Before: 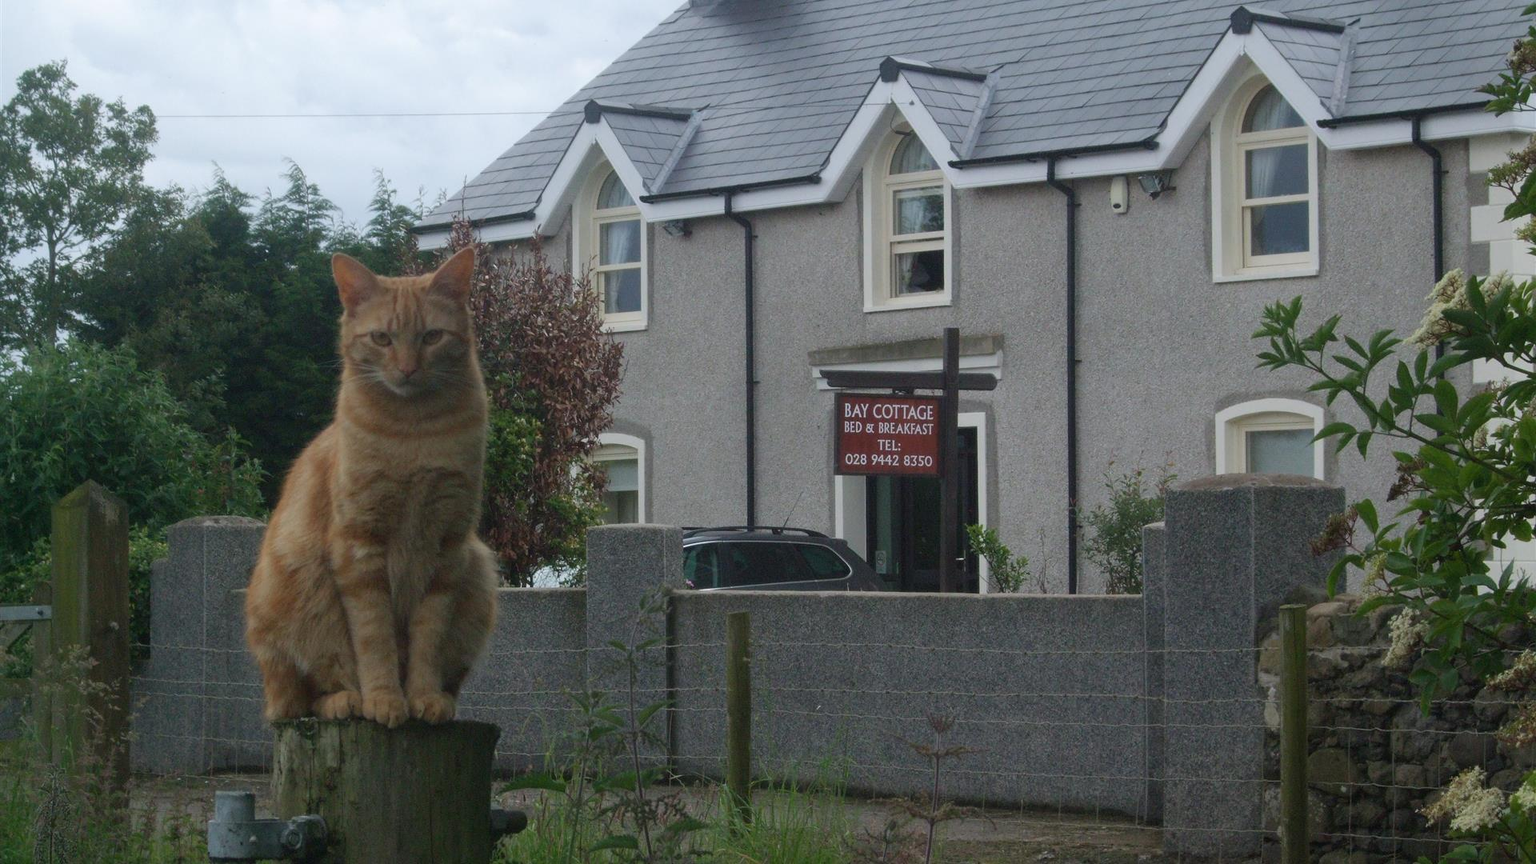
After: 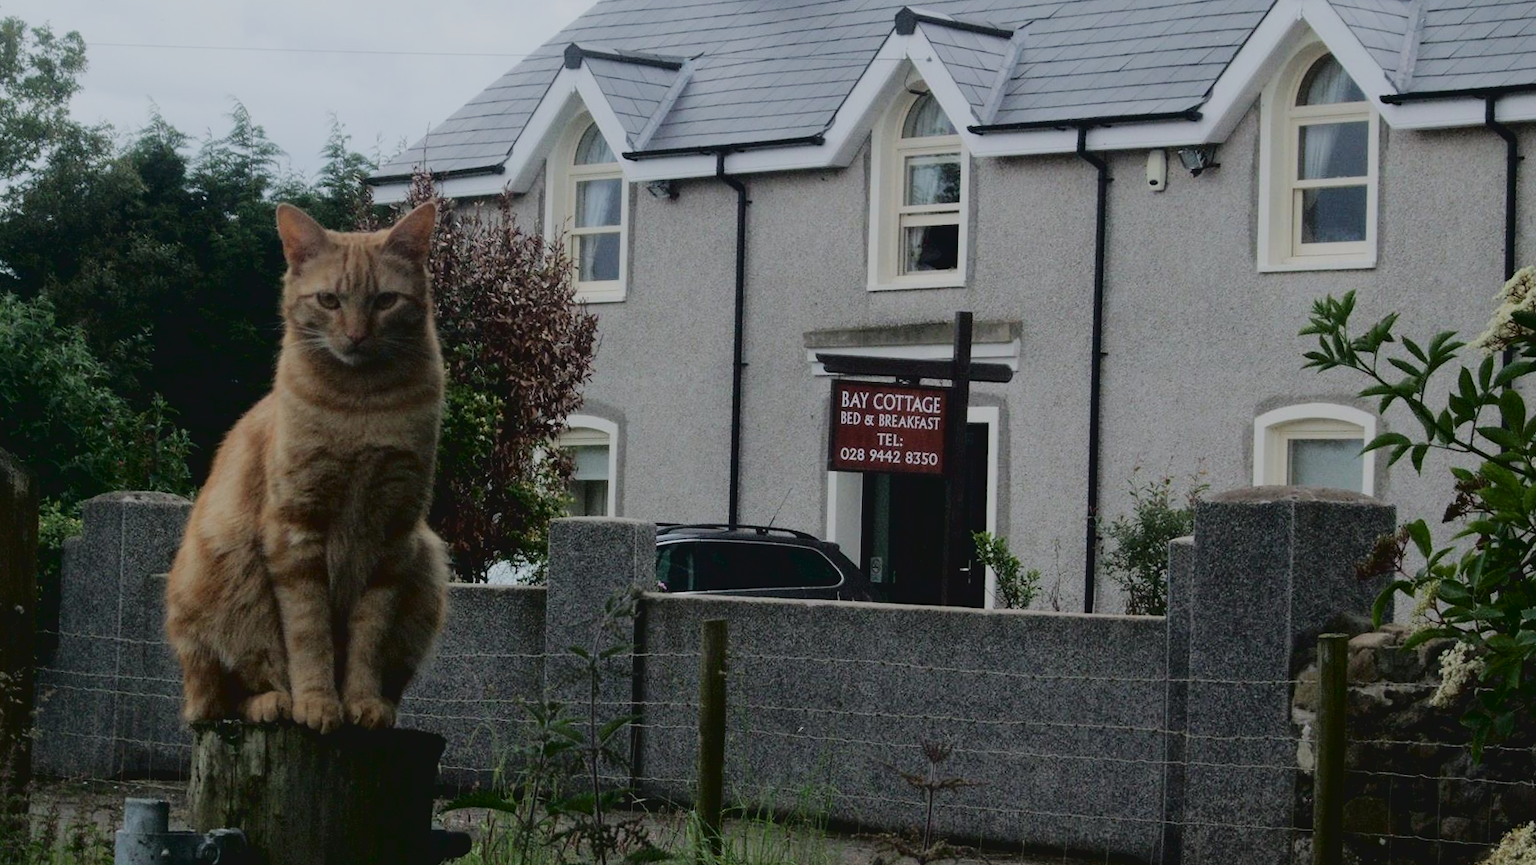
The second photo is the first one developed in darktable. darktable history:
crop and rotate: angle -2.09°, left 3.085%, top 3.671%, right 1.469%, bottom 0.73%
filmic rgb: black relative exposure -7.08 EV, white relative exposure 5.37 EV, hardness 3.02
tone curve: curves: ch0 [(0, 0) (0.003, 0.048) (0.011, 0.048) (0.025, 0.048) (0.044, 0.049) (0.069, 0.048) (0.1, 0.052) (0.136, 0.071) (0.177, 0.109) (0.224, 0.157) (0.277, 0.233) (0.335, 0.32) (0.399, 0.404) (0.468, 0.496) (0.543, 0.582) (0.623, 0.653) (0.709, 0.738) (0.801, 0.811) (0.898, 0.895) (1, 1)], color space Lab, independent channels, preserve colors none
